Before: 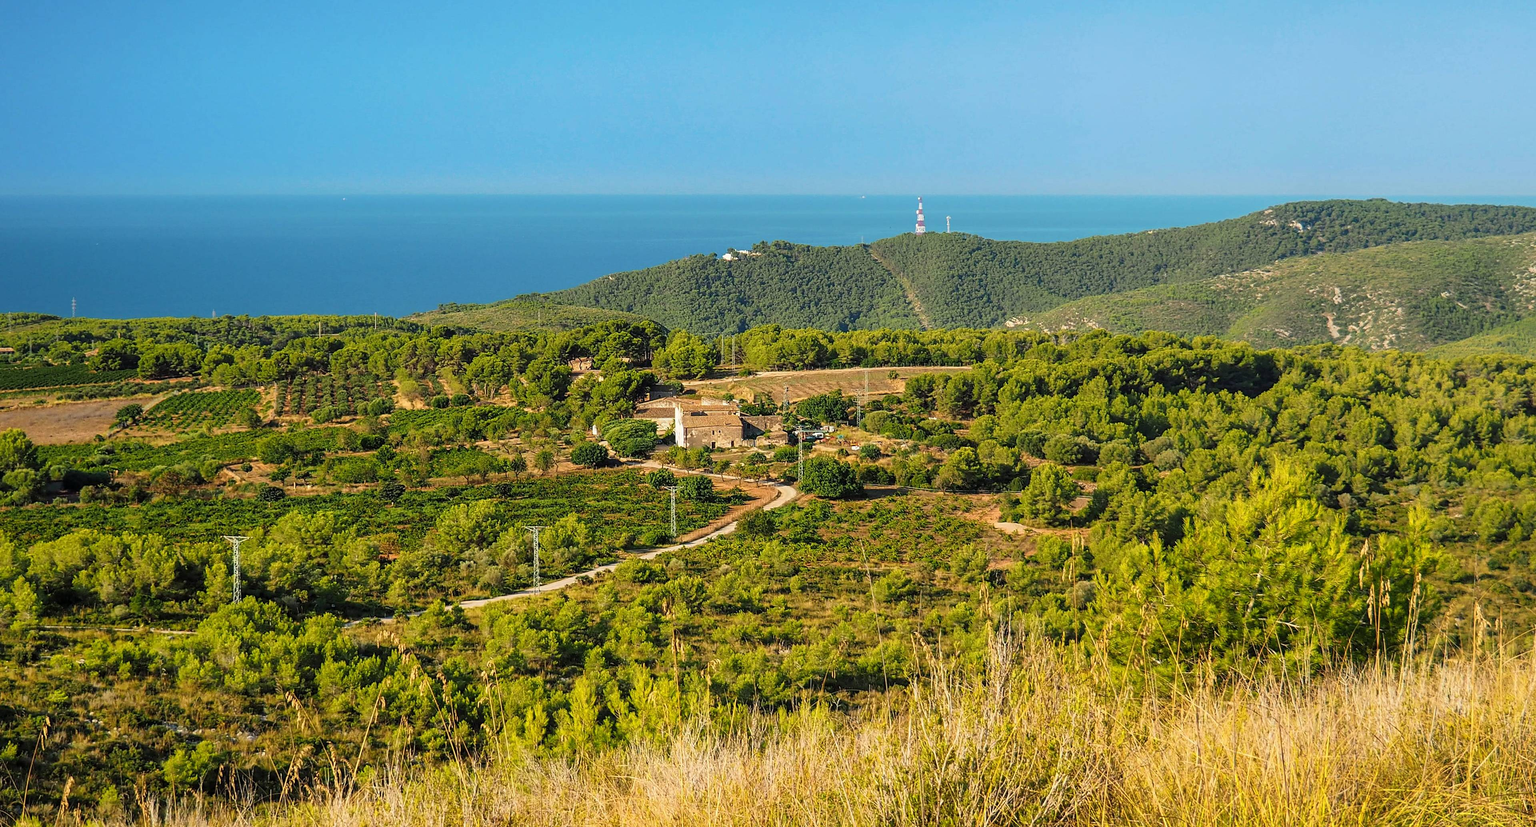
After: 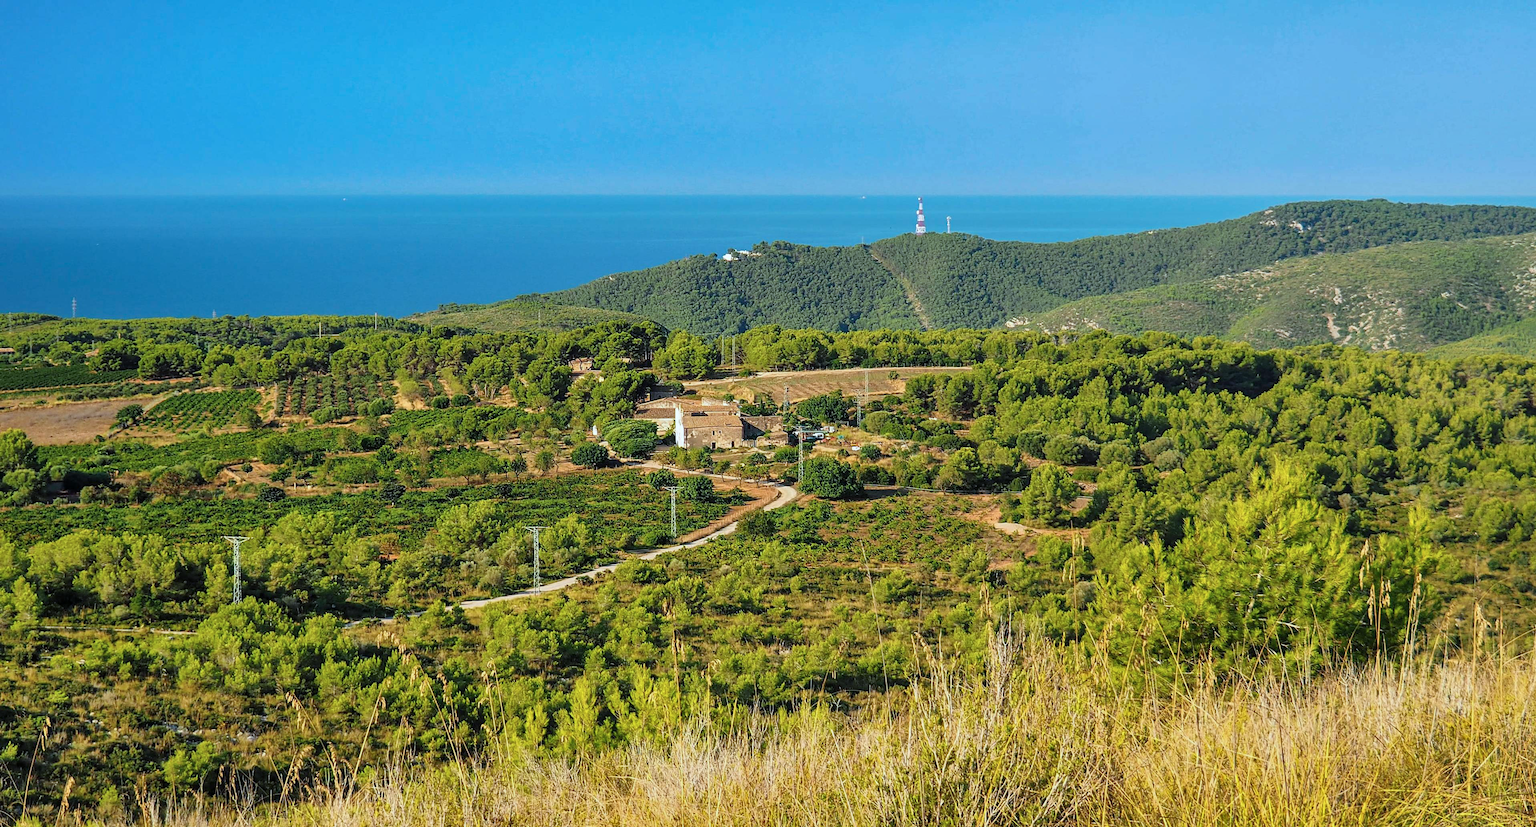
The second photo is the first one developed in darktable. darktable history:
shadows and highlights: highlights color adjustment 41.33%, soften with gaussian
color calibration: illuminant custom, x 0.368, y 0.373, temperature 4348.27 K
